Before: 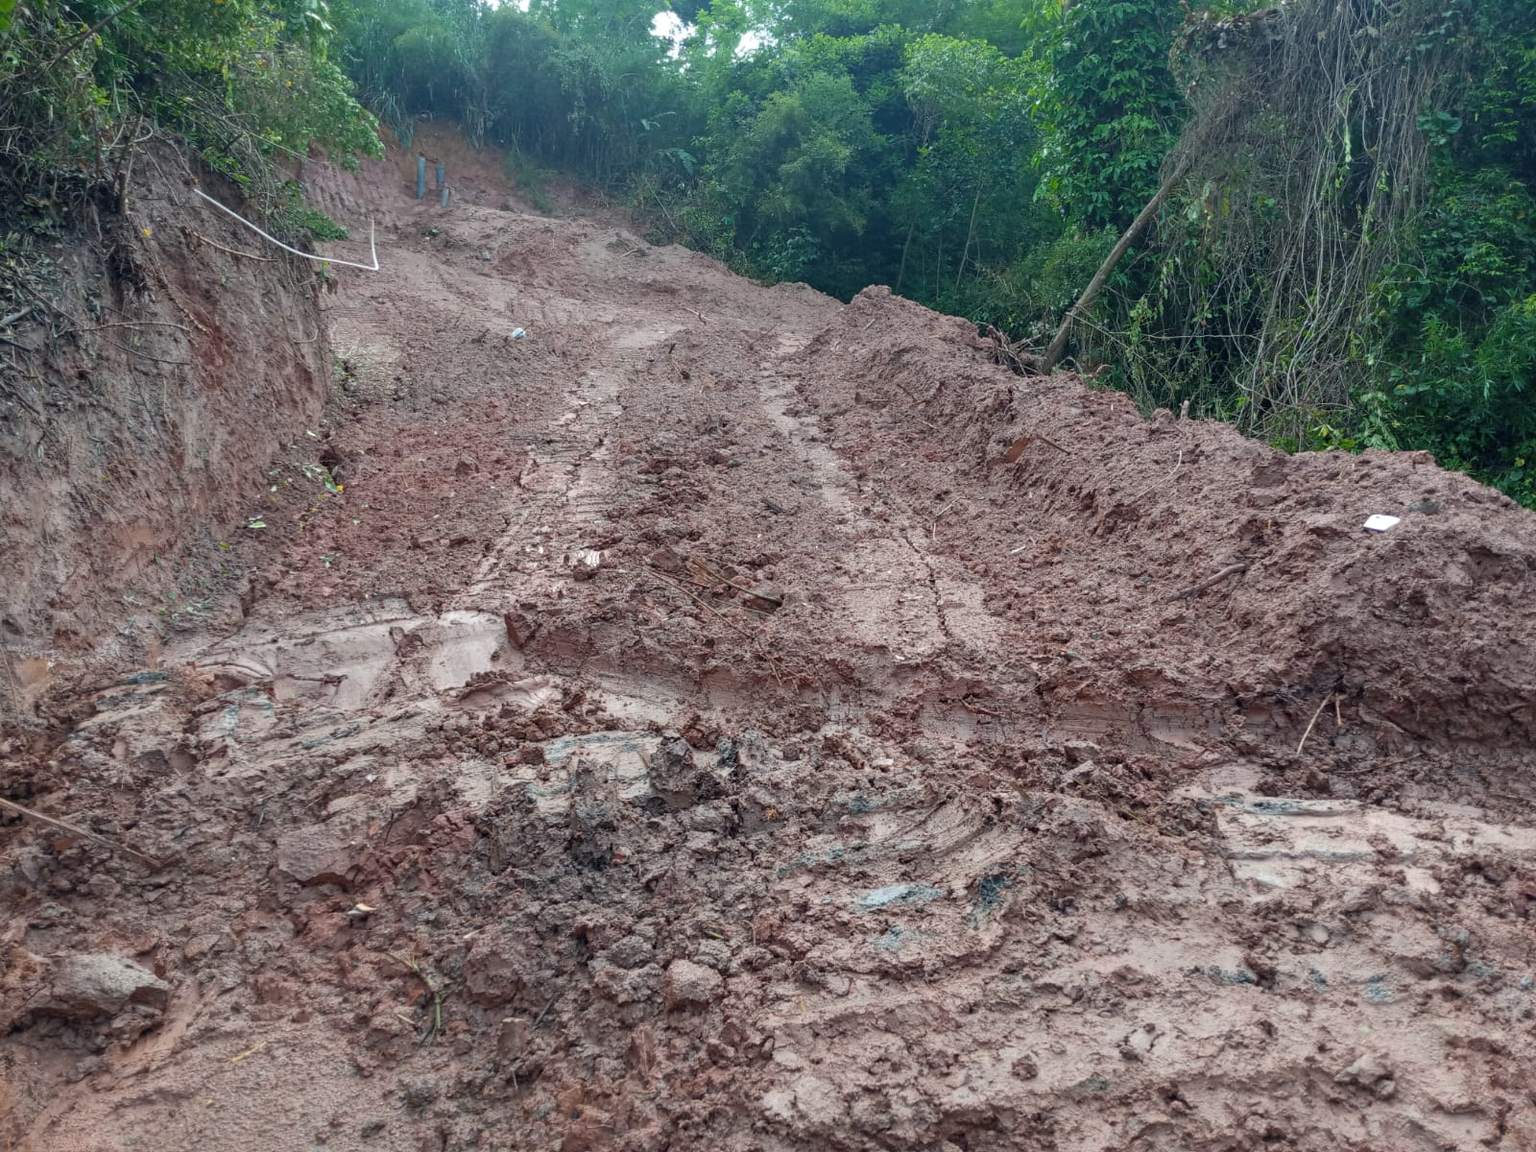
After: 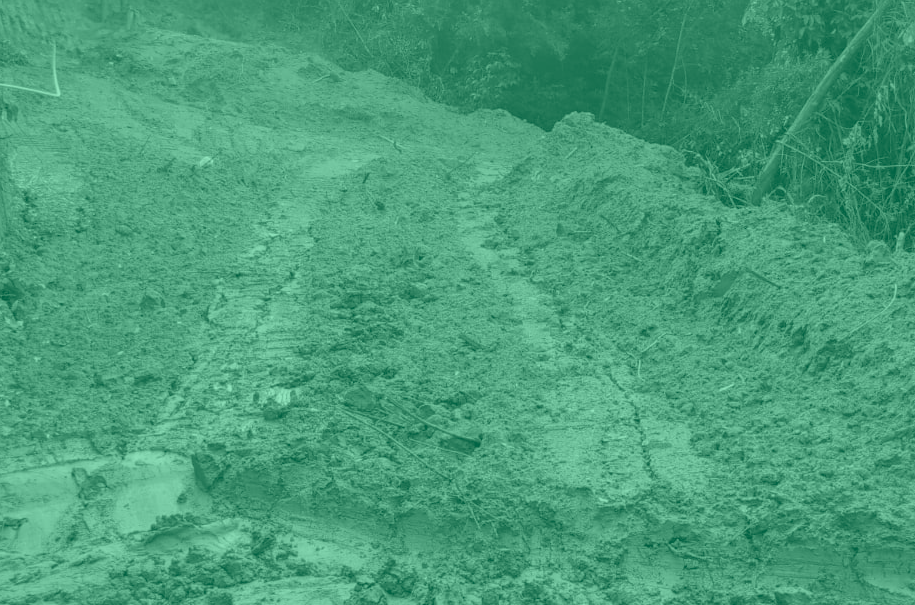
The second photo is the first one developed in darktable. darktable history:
colorize: hue 147.6°, saturation 65%, lightness 21.64%
crop: left 20.932%, top 15.471%, right 21.848%, bottom 34.081%
